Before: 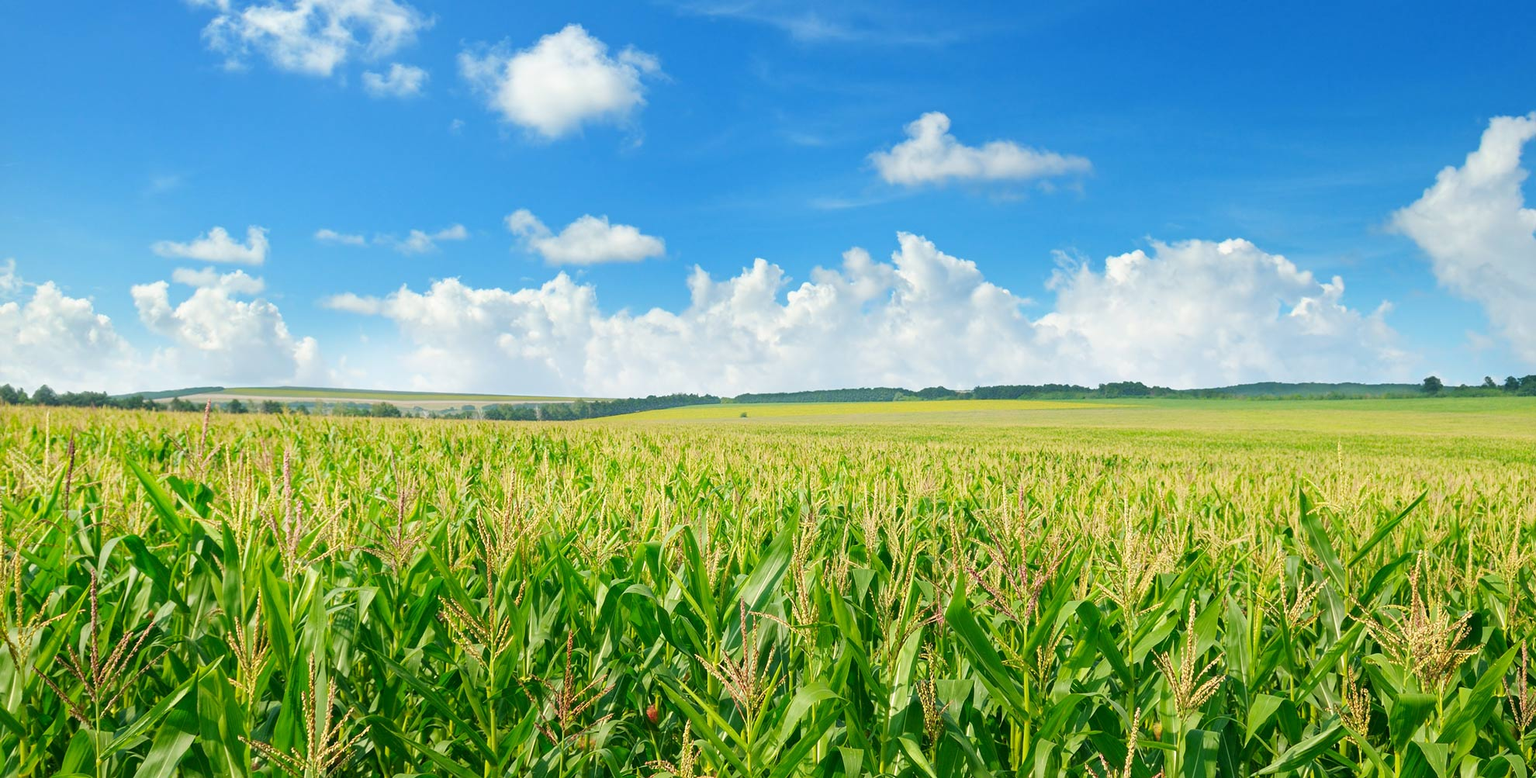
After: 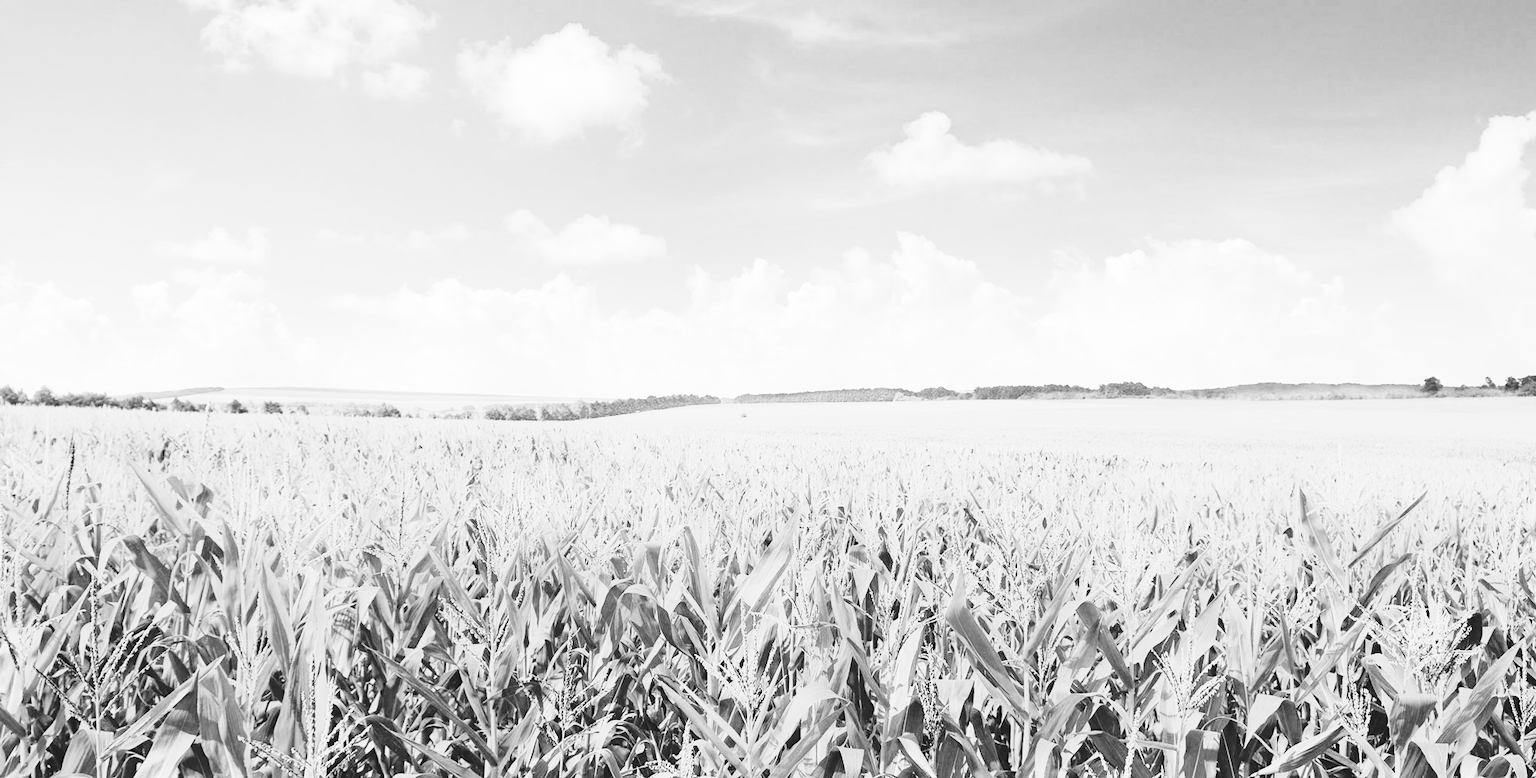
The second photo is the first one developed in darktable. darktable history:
monochrome: on, module defaults
tone curve: curves: ch0 [(0, 0) (0.003, 0.037) (0.011, 0.061) (0.025, 0.104) (0.044, 0.145) (0.069, 0.145) (0.1, 0.127) (0.136, 0.175) (0.177, 0.207) (0.224, 0.252) (0.277, 0.341) (0.335, 0.446) (0.399, 0.554) (0.468, 0.658) (0.543, 0.757) (0.623, 0.843) (0.709, 0.919) (0.801, 0.958) (0.898, 0.975) (1, 1)], preserve colors none
base curve: curves: ch0 [(0, 0) (0.036, 0.025) (0.121, 0.166) (0.206, 0.329) (0.605, 0.79) (1, 1)], preserve colors none
